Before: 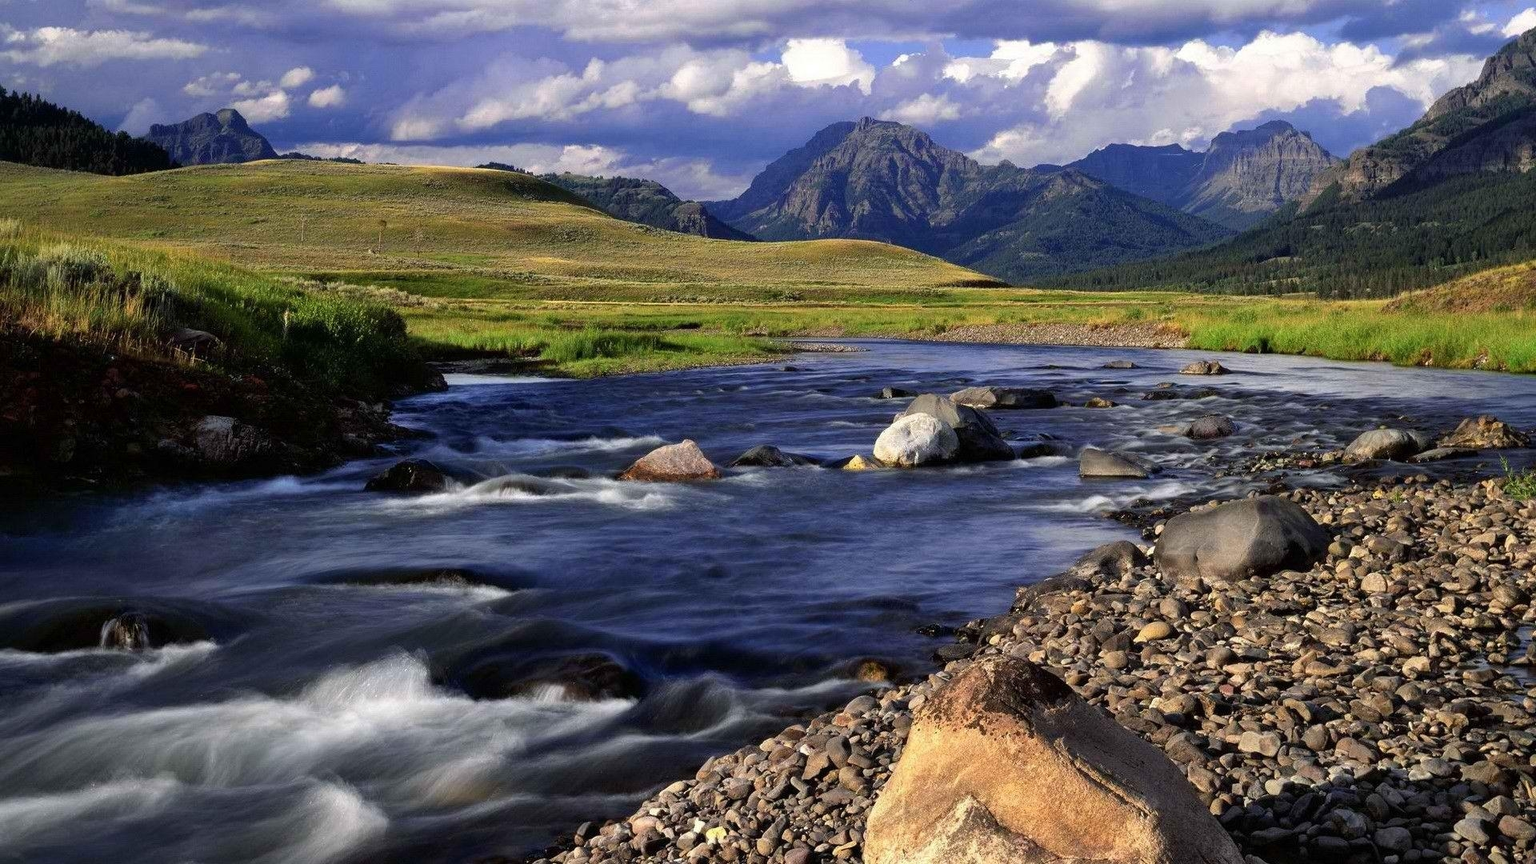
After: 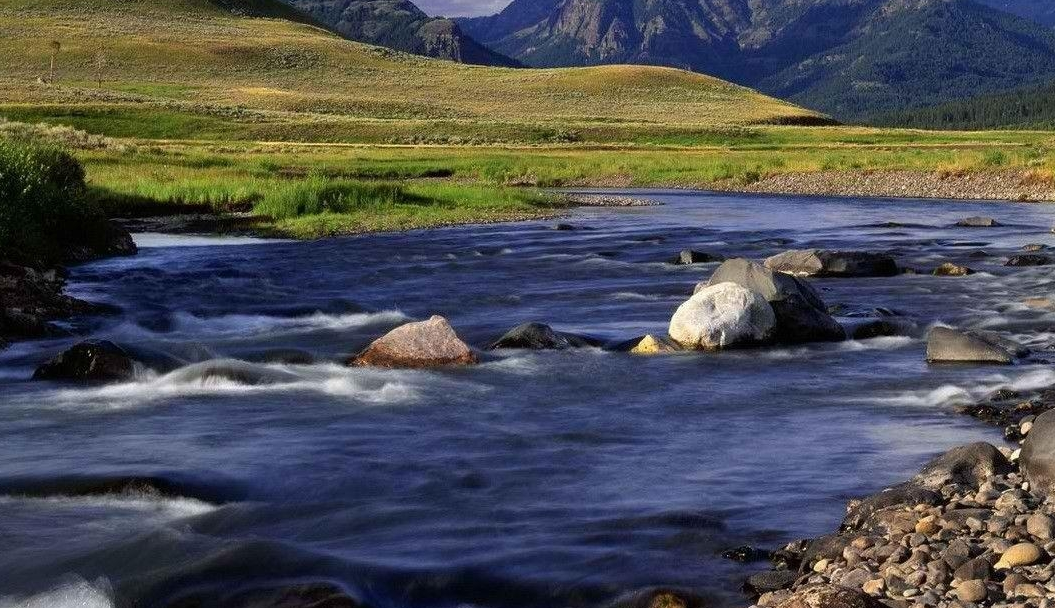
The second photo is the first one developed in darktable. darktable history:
crop and rotate: left 22.033%, top 21.699%, right 23.009%, bottom 21.961%
